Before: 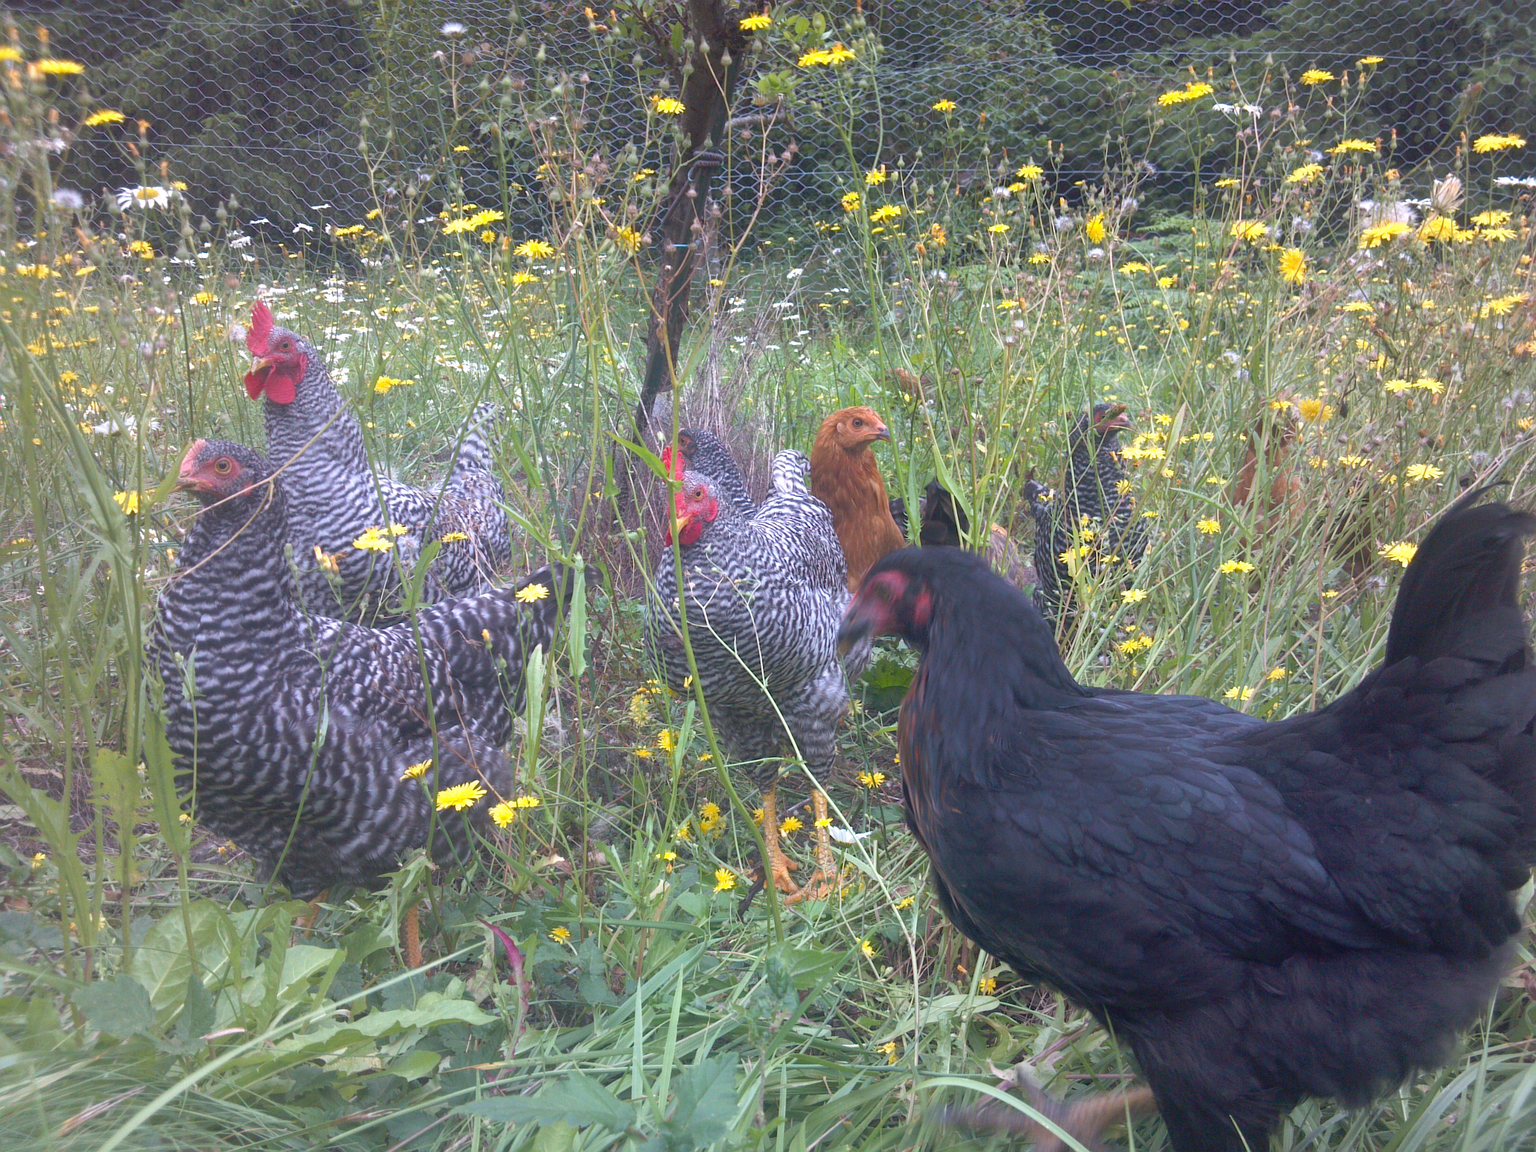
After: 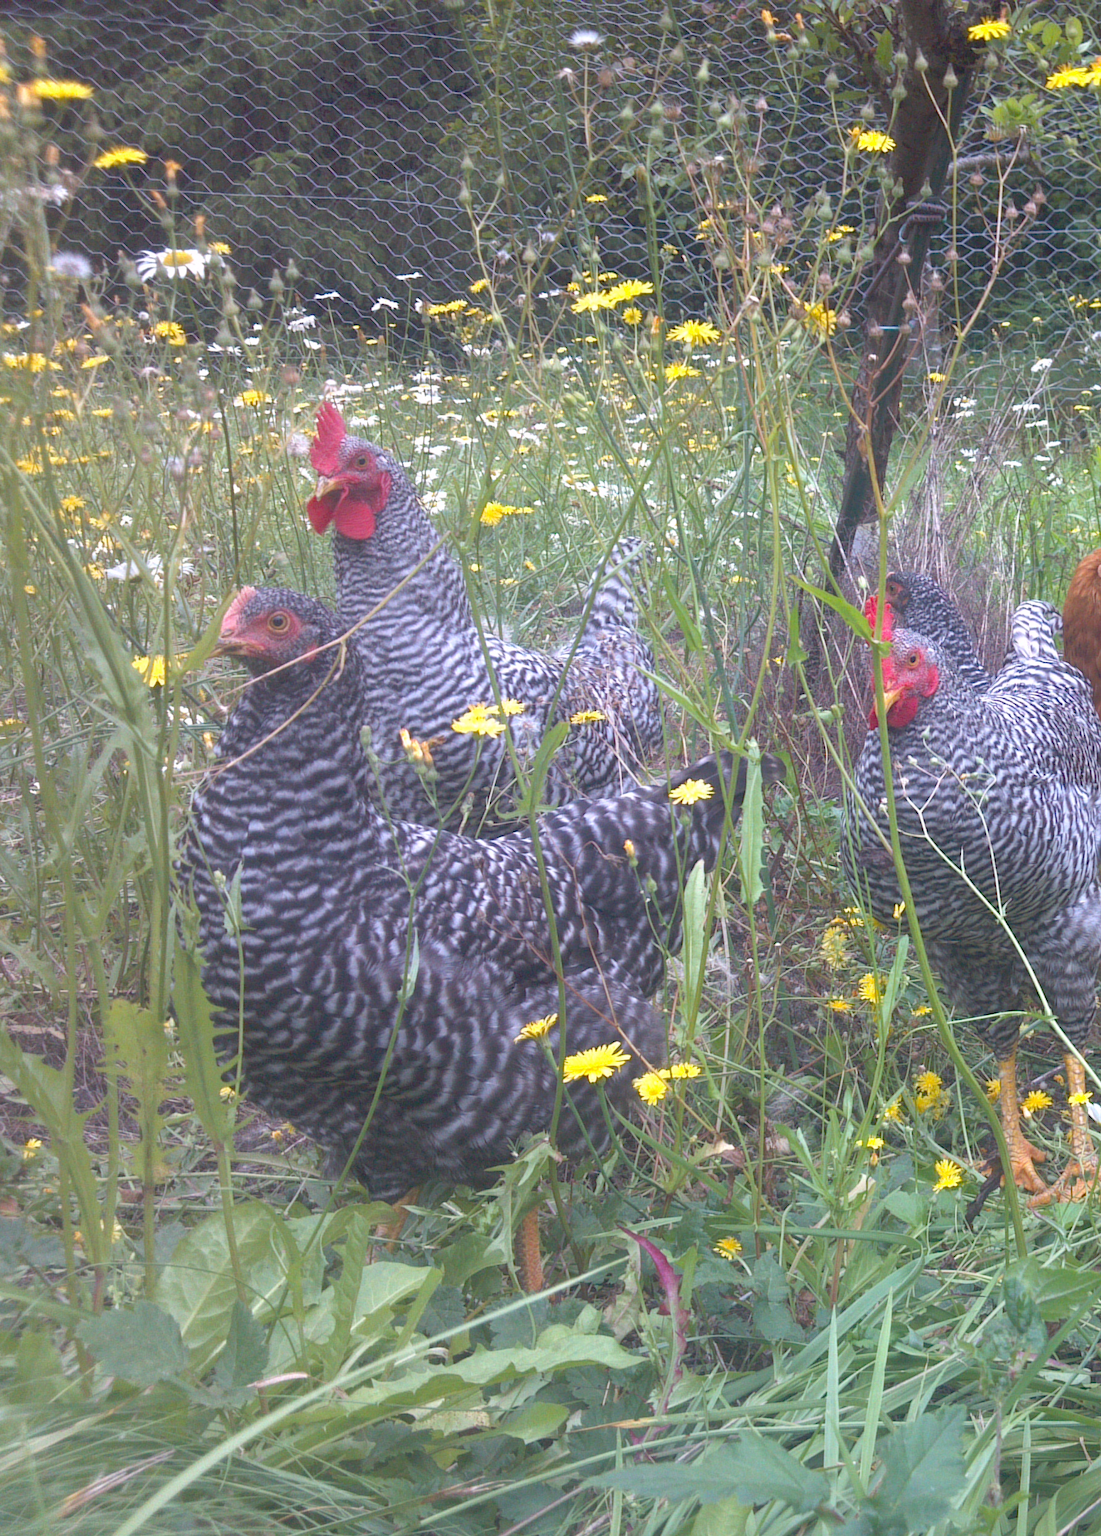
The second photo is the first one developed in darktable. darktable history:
crop: left 0.974%, right 45.259%, bottom 0.087%
